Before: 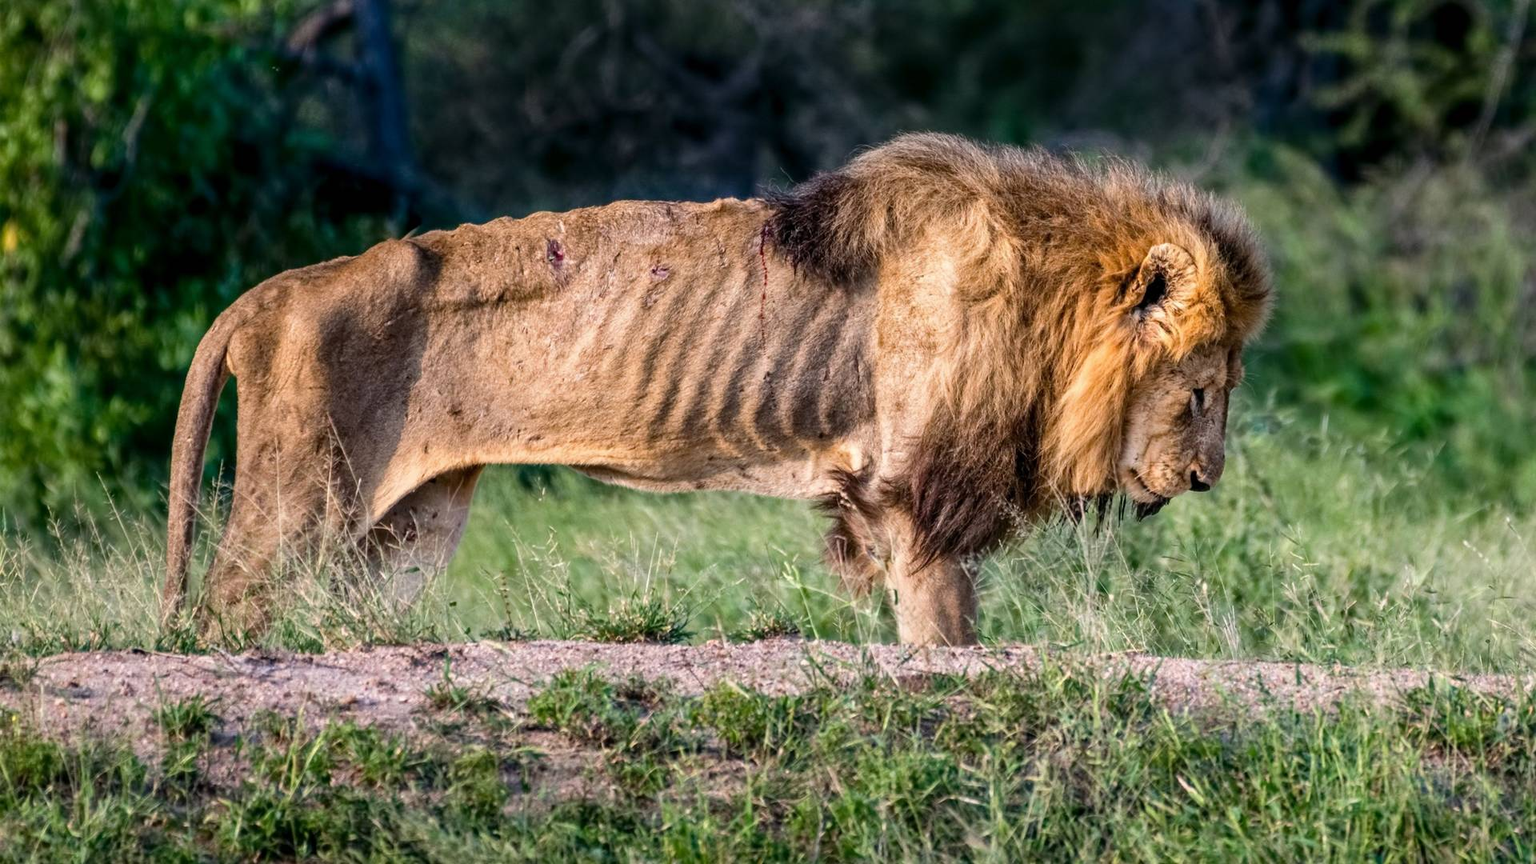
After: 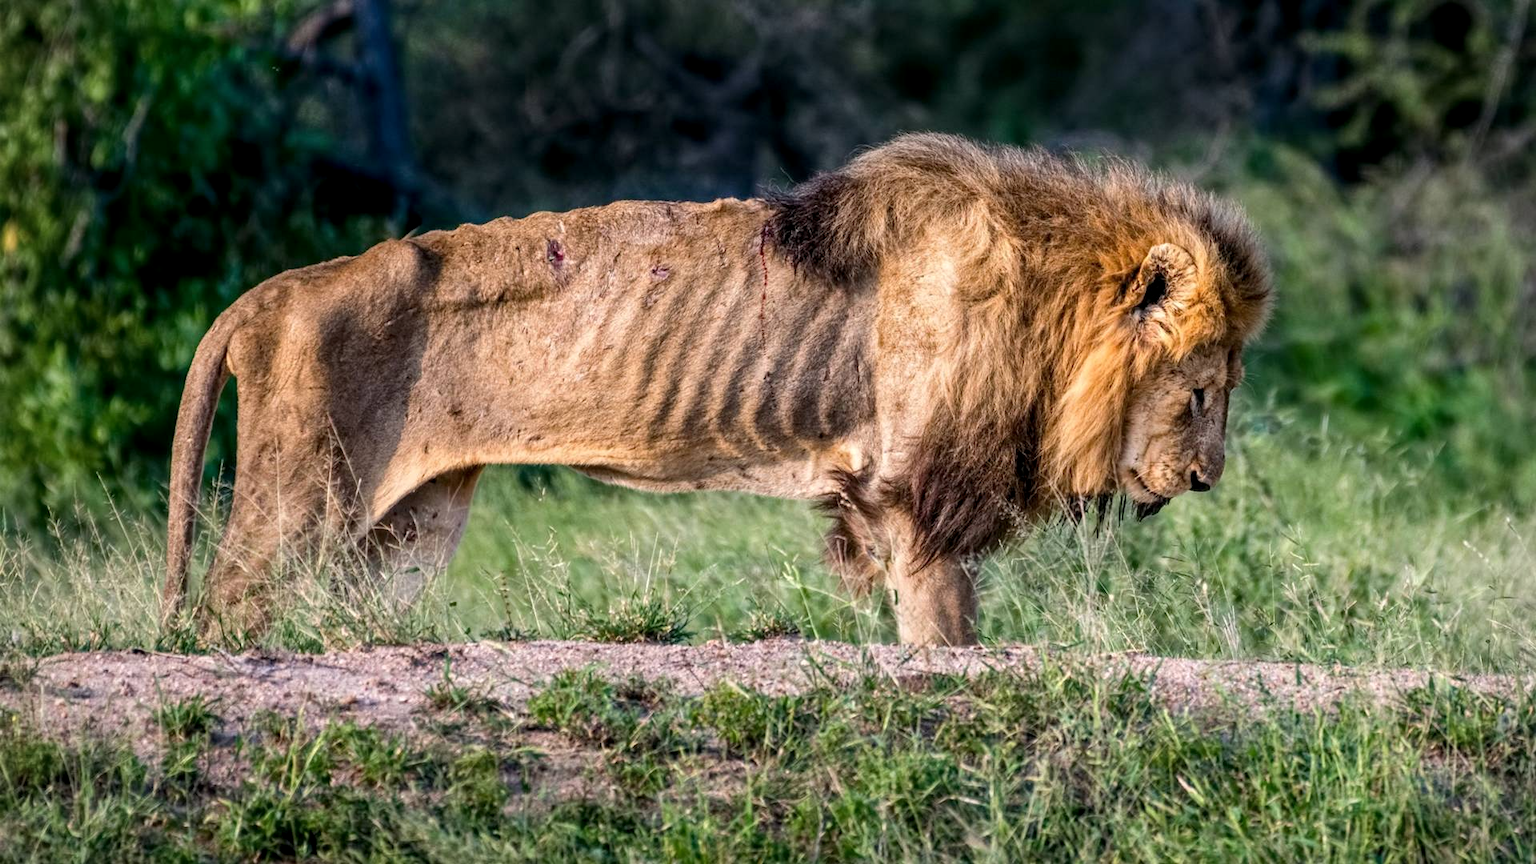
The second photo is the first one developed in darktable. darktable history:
local contrast: highlights 100%, shadows 100%, detail 120%, midtone range 0.2
vignetting: fall-off start 91.19%
